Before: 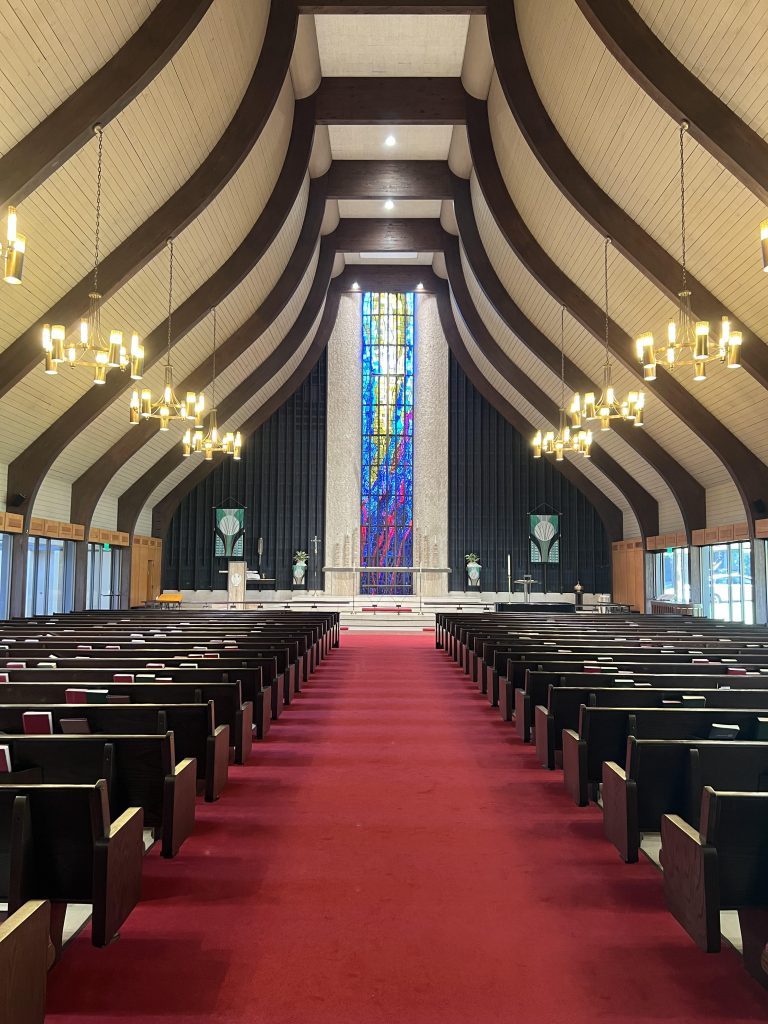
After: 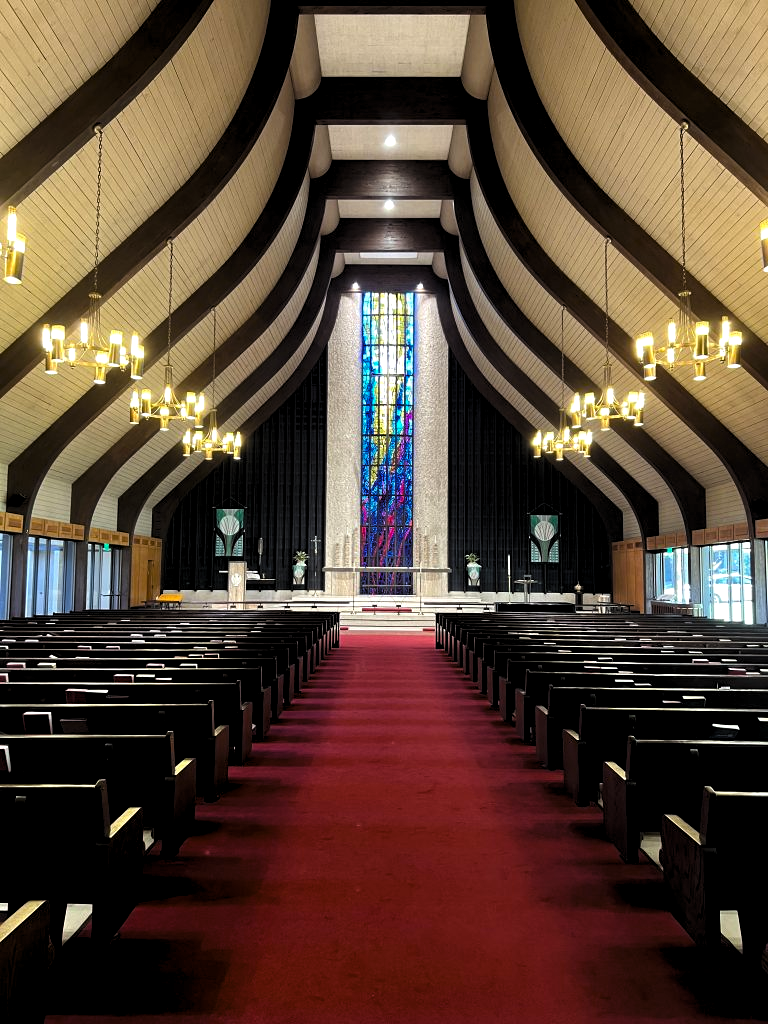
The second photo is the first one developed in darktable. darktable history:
levels: levels [0.116, 0.574, 1]
color balance rgb: shadows lift › chroma 1.025%, shadows lift › hue 27.99°, linear chroma grading › global chroma 14.424%, perceptual saturation grading › global saturation 15.38%, perceptual saturation grading › highlights -19.362%, perceptual saturation grading › shadows 19.117%, contrast 14.994%
